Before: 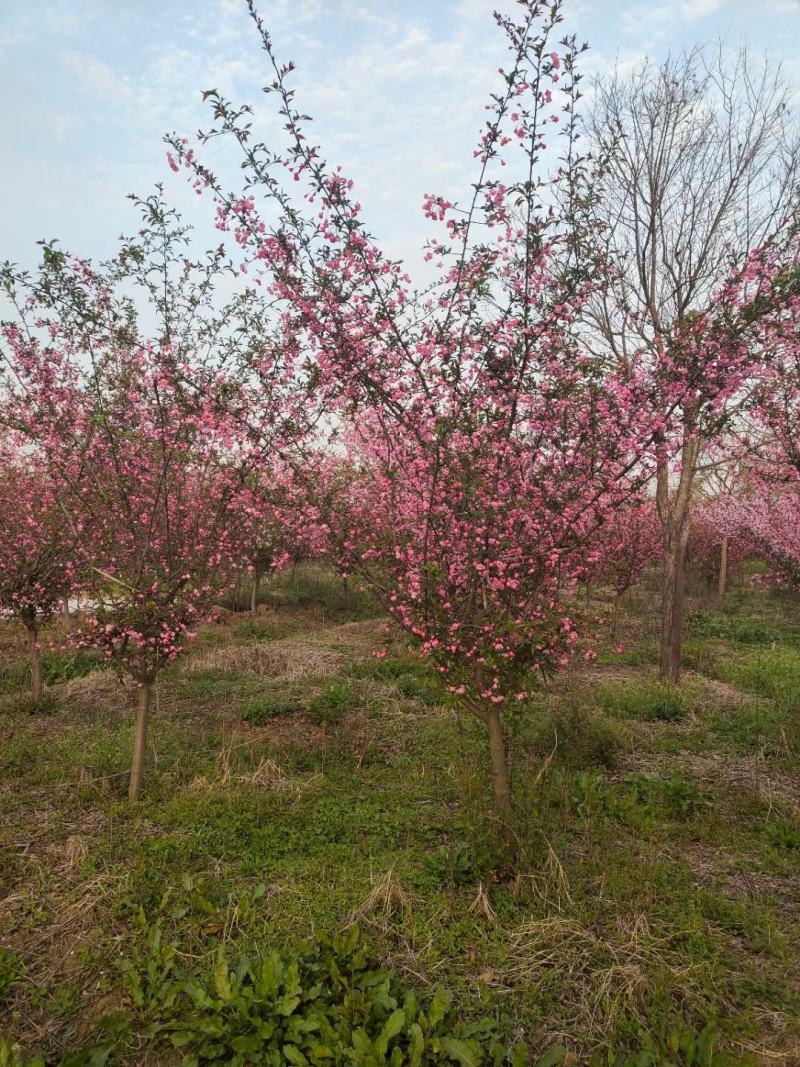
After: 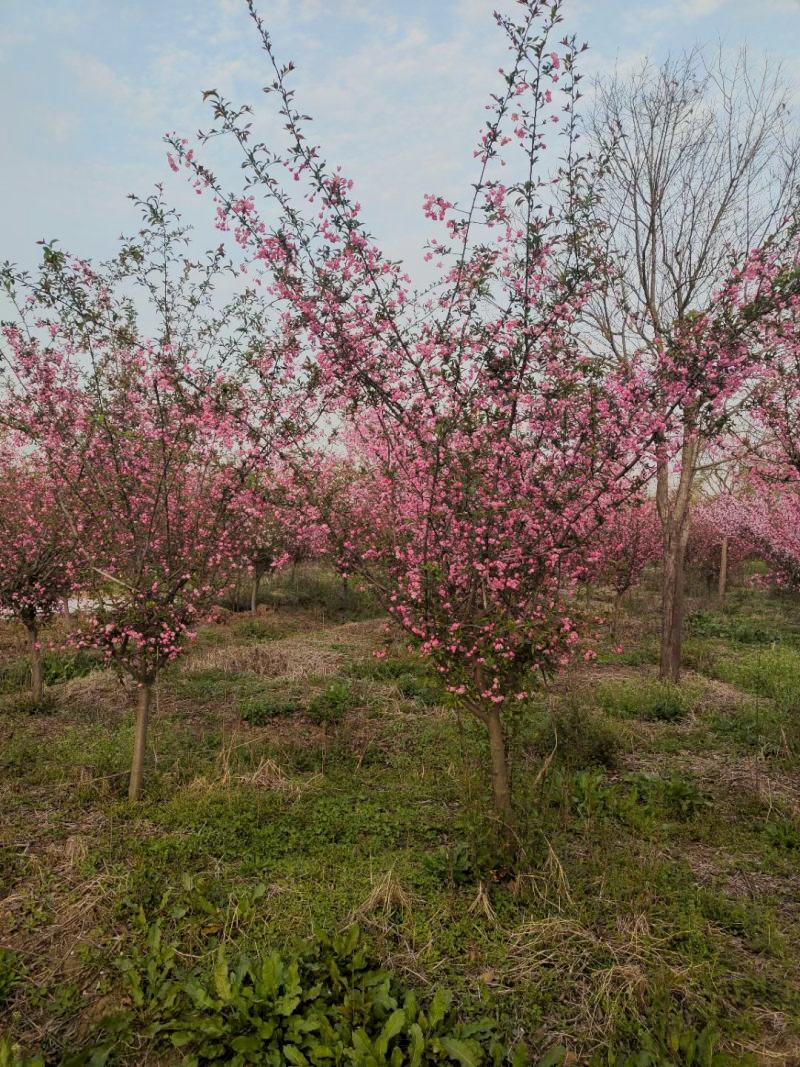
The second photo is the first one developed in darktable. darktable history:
filmic rgb: black relative exposure -7.82 EV, white relative exposure 4.3 EV, hardness 3.9, color science v6 (2022)
